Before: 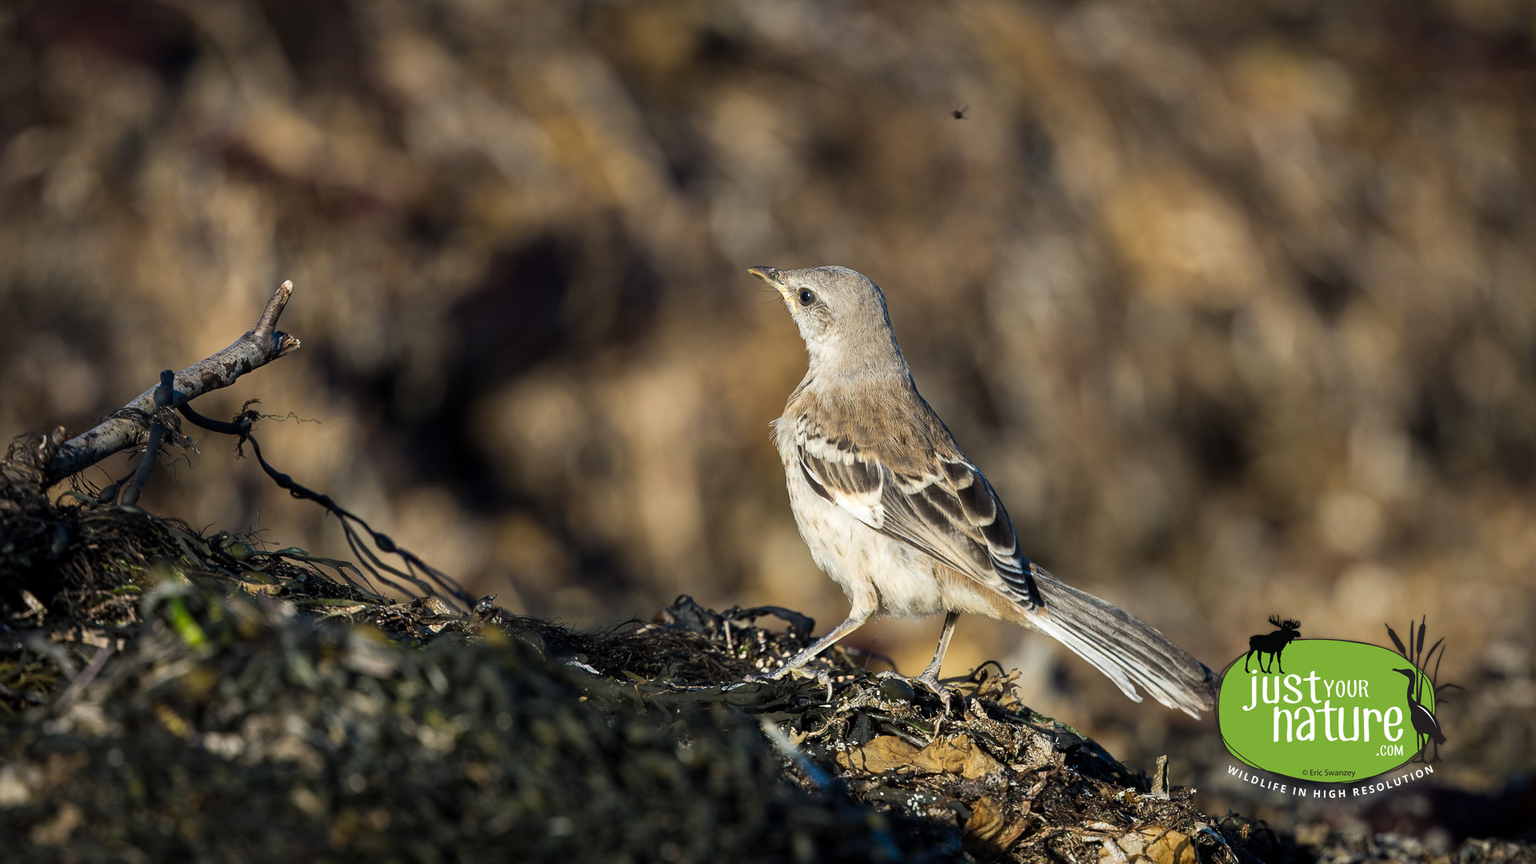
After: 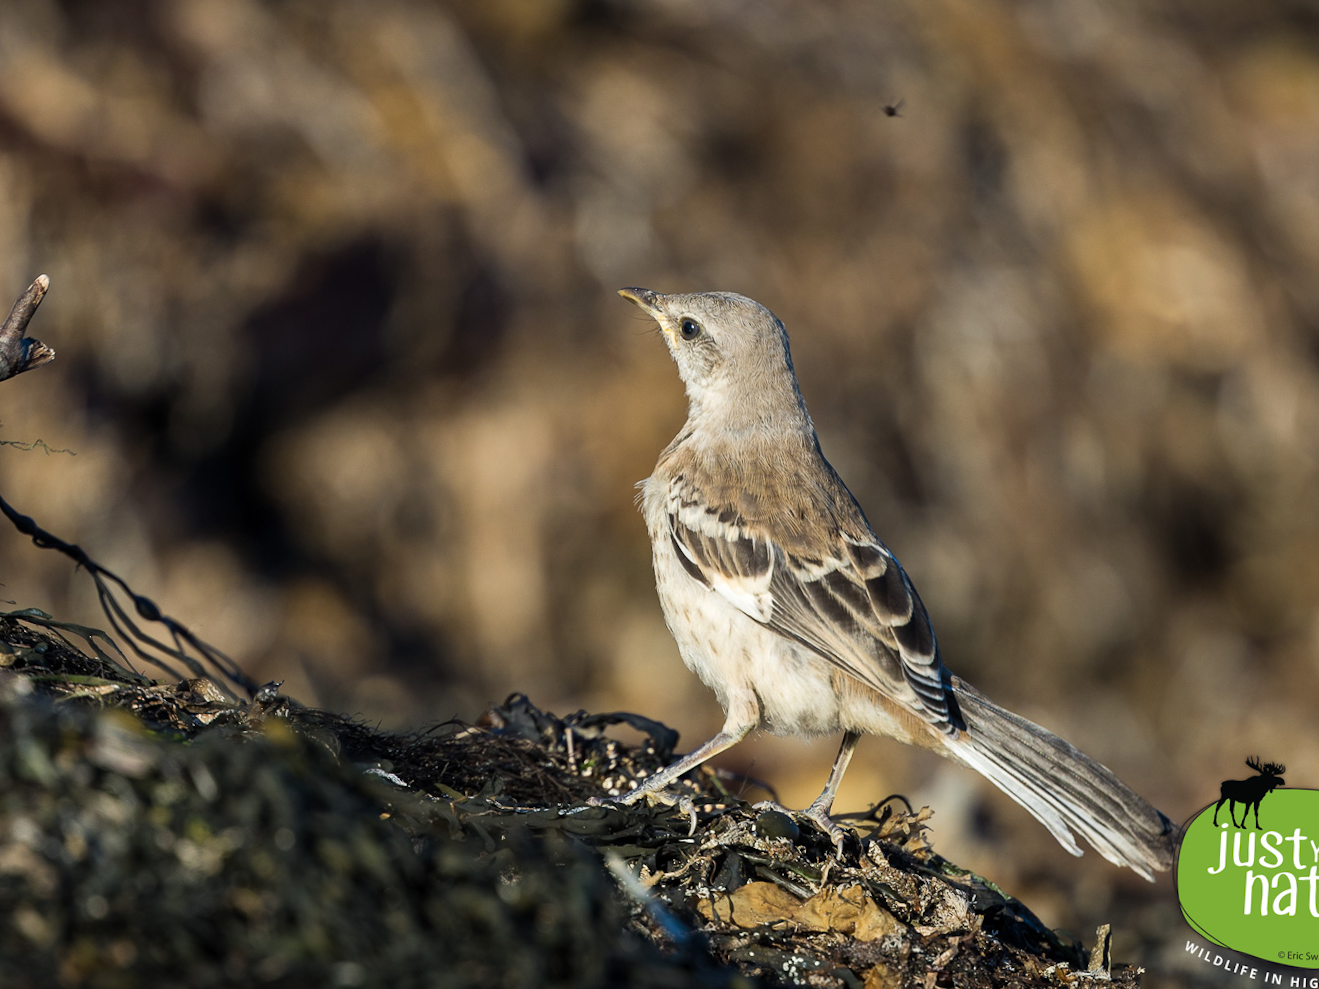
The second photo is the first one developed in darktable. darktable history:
crop and rotate: angle -2.96°, left 14.078%, top 0.042%, right 10.985%, bottom 0.059%
